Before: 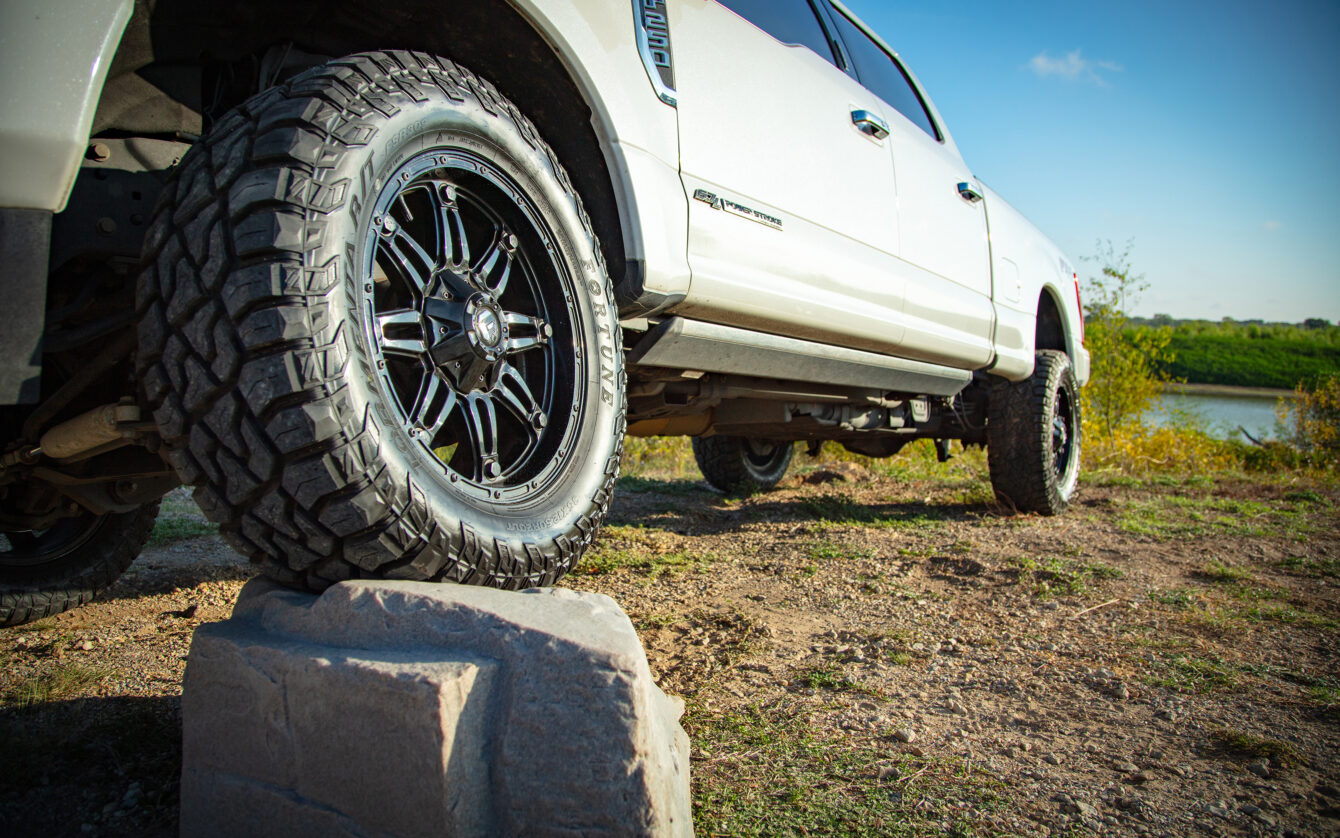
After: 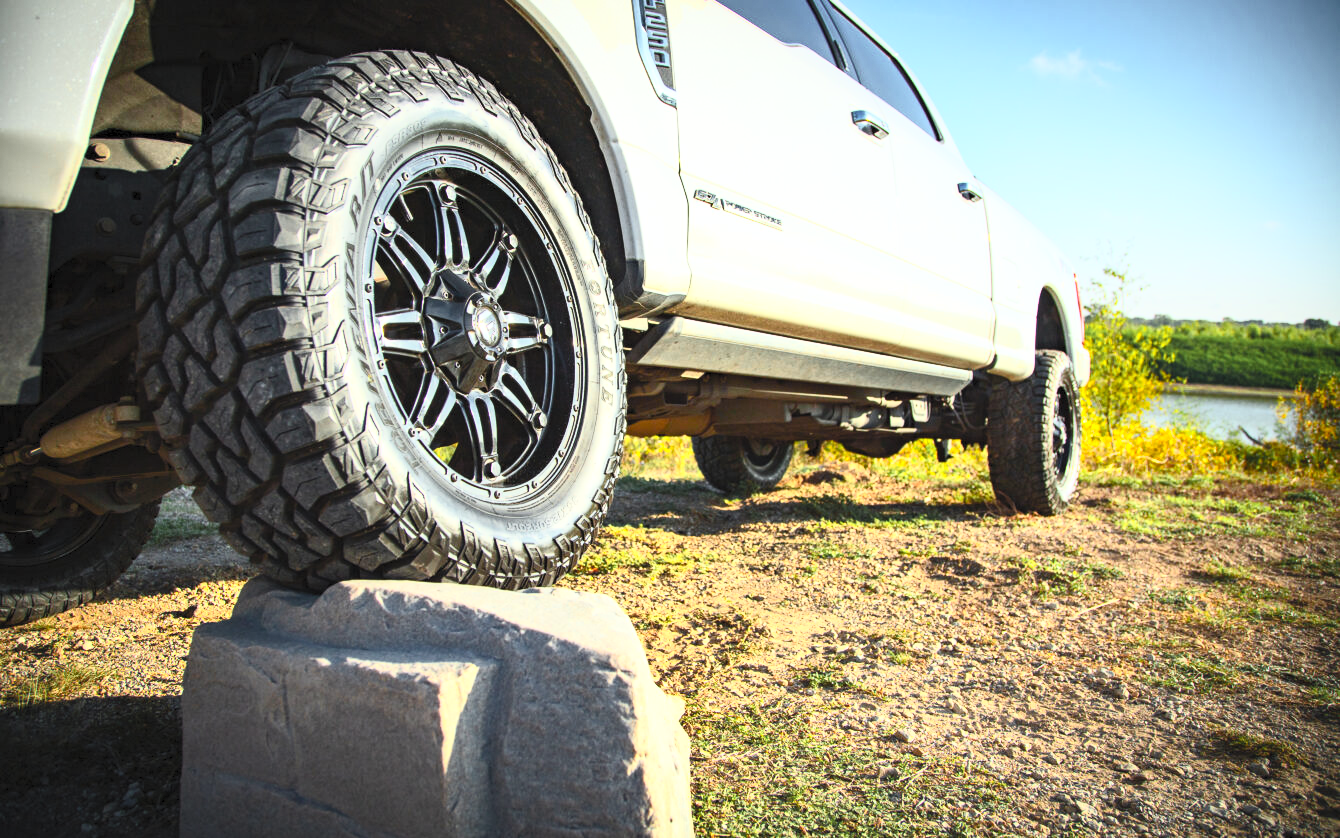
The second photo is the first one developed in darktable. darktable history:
color zones: curves: ch0 [(0.224, 0.526) (0.75, 0.5)]; ch1 [(0.055, 0.526) (0.224, 0.761) (0.377, 0.526) (0.75, 0.5)], mix 101.6%
contrast brightness saturation: contrast 0.417, brightness 0.551, saturation -0.209
